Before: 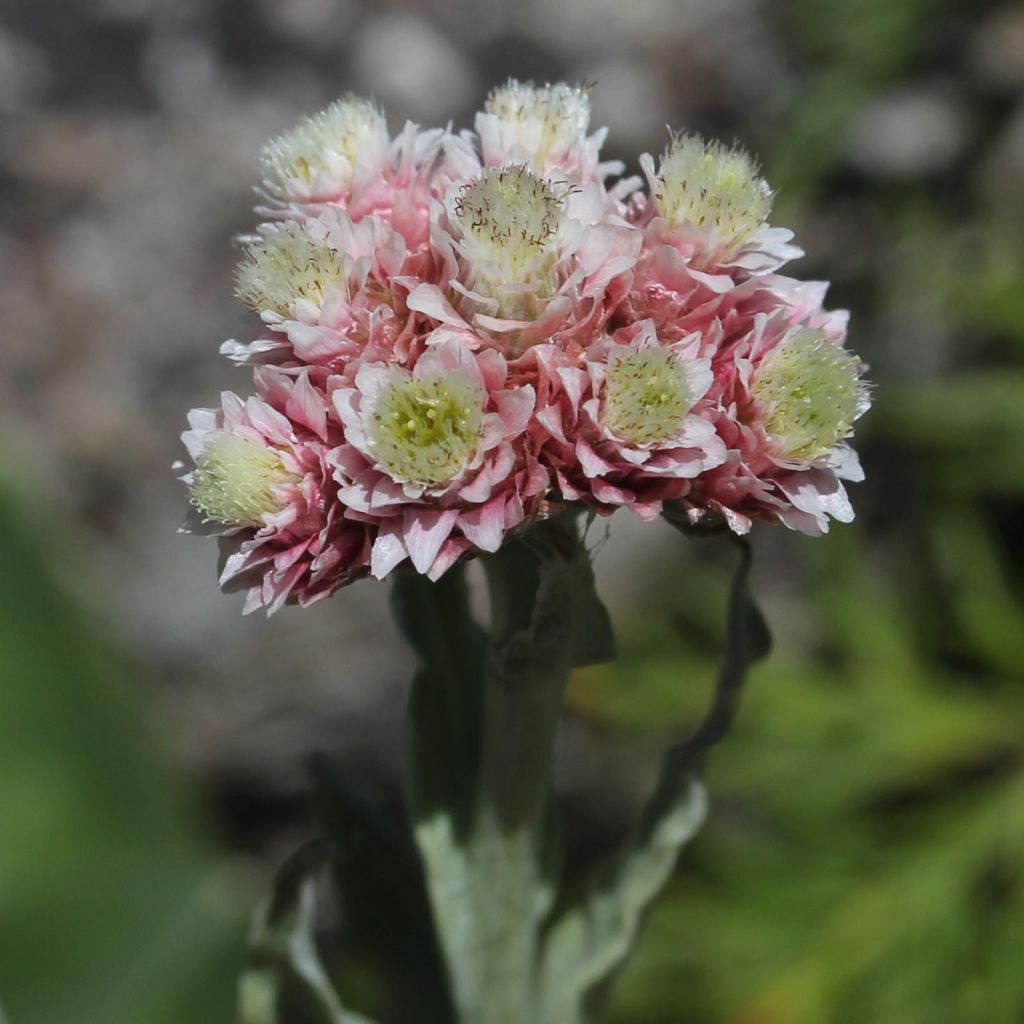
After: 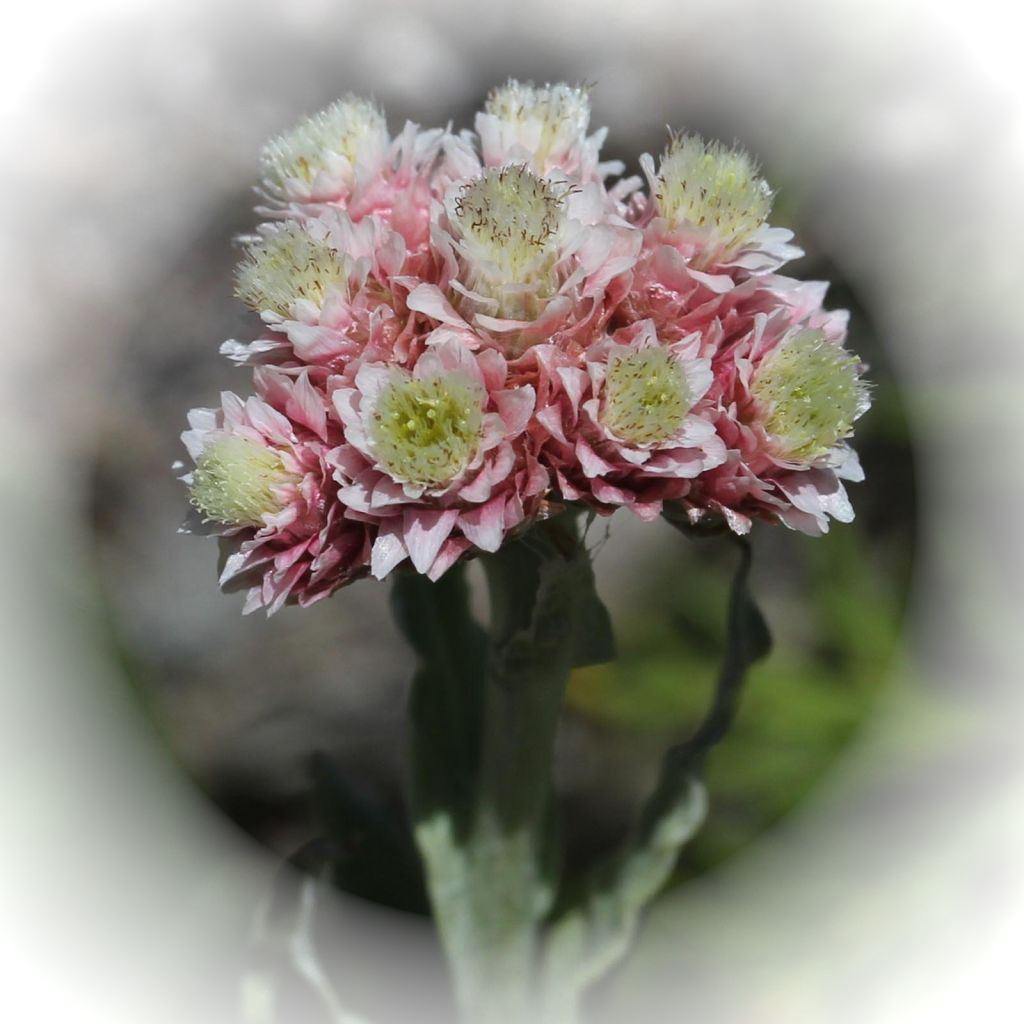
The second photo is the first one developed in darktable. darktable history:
vignetting: brightness 0.988, saturation -0.495, center (-0.014, 0)
